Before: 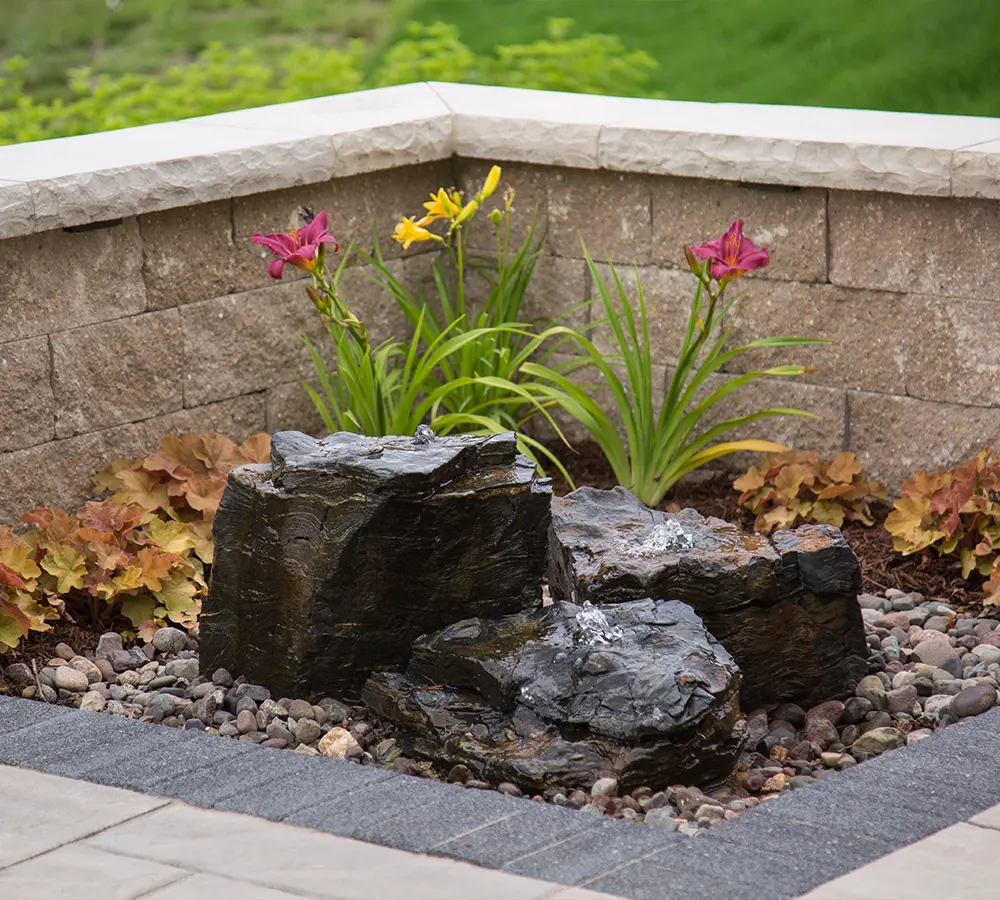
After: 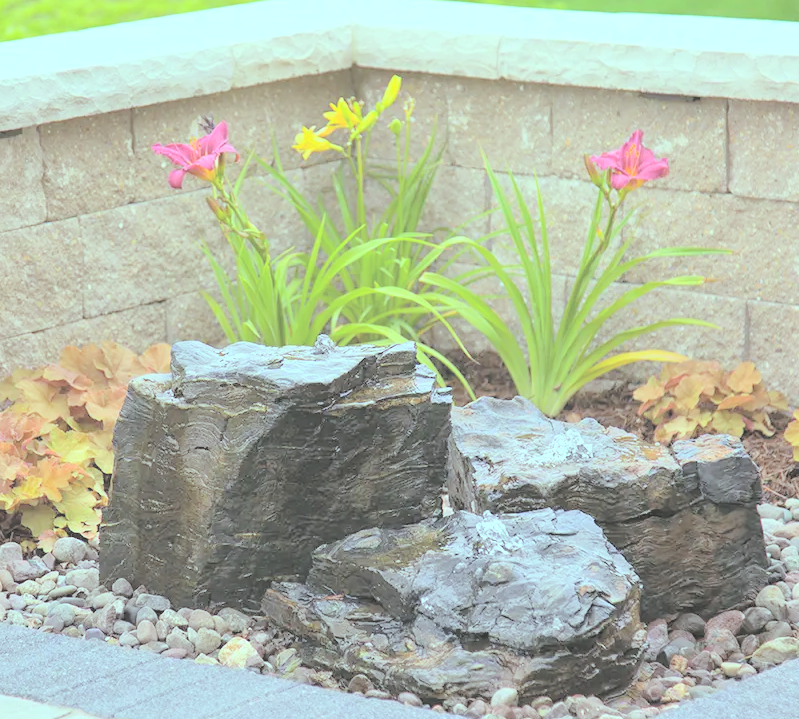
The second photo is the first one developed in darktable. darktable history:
crop and rotate: left 10.071%, top 10.071%, right 10.02%, bottom 10.02%
color balance: mode lift, gamma, gain (sRGB), lift [0.997, 0.979, 1.021, 1.011], gamma [1, 1.084, 0.916, 0.998], gain [1, 0.87, 1.13, 1.101], contrast 4.55%, contrast fulcrum 38.24%, output saturation 104.09%
contrast brightness saturation: brightness 1
